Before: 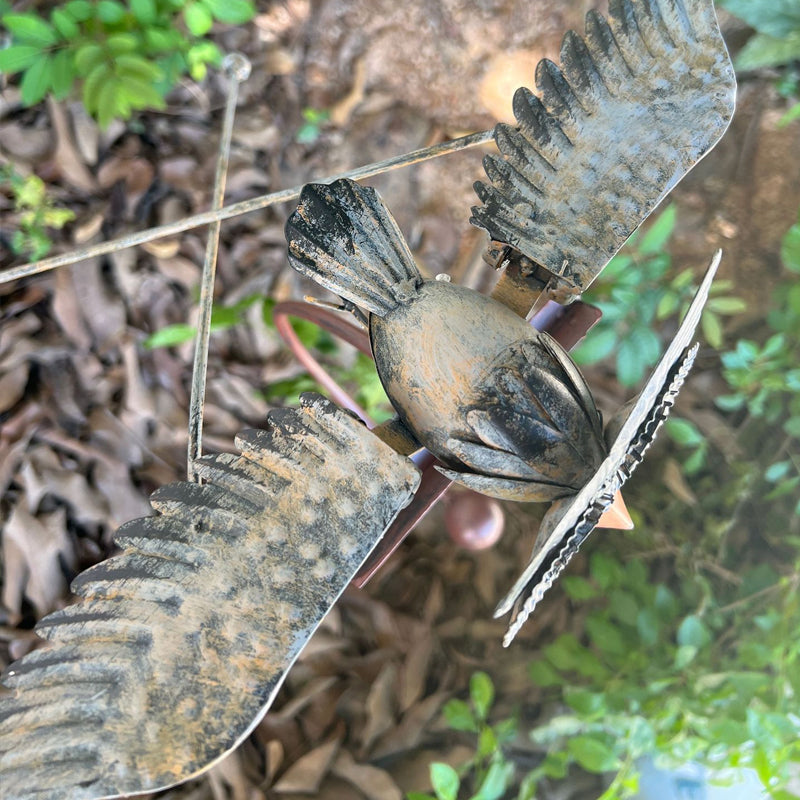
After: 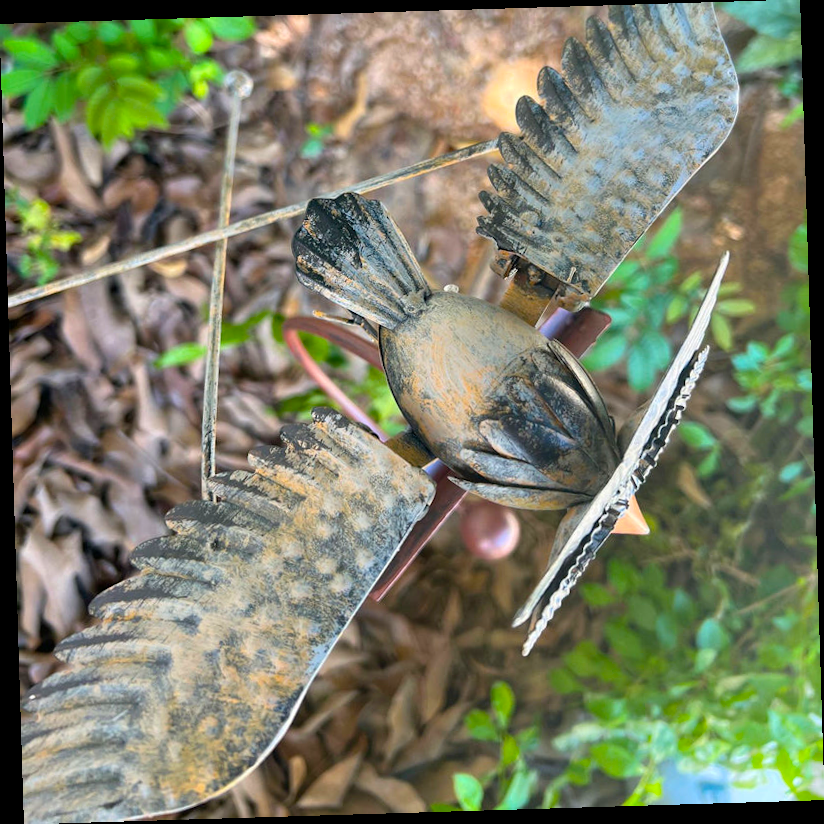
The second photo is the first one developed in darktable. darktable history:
color balance rgb: perceptual saturation grading › global saturation 30%, global vibrance 20%
rotate and perspective: rotation -1.75°, automatic cropping off
